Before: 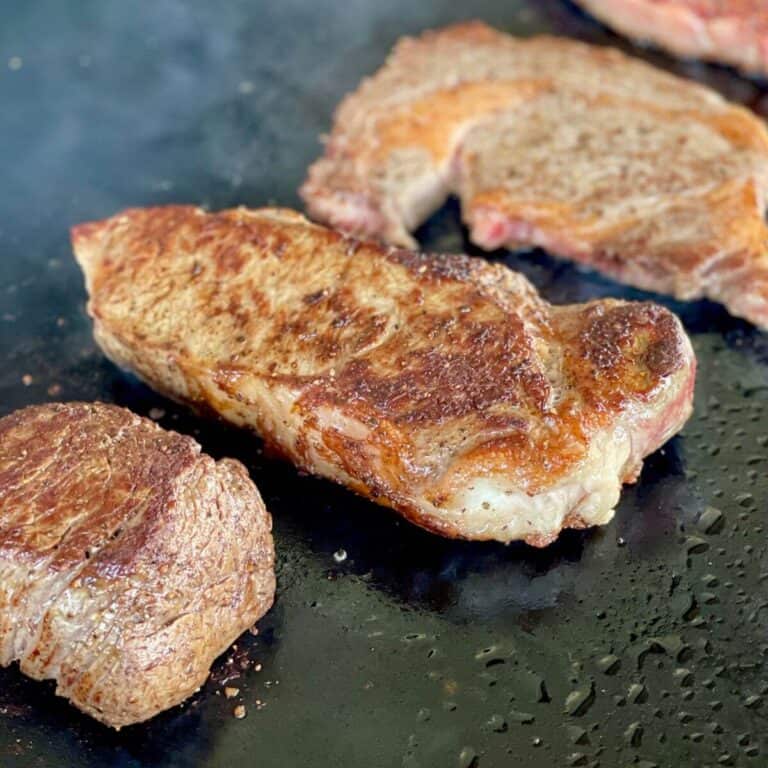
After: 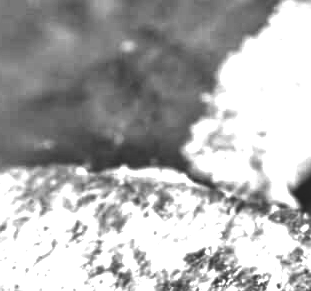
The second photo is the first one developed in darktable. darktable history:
crop: left 15.452%, top 5.459%, right 43.956%, bottom 56.62%
local contrast: detail 110%
exposure: black level correction 0, exposure 1.55 EV, compensate exposure bias true, compensate highlight preservation false
contrast brightness saturation: contrast -0.03, brightness -0.59, saturation -1
